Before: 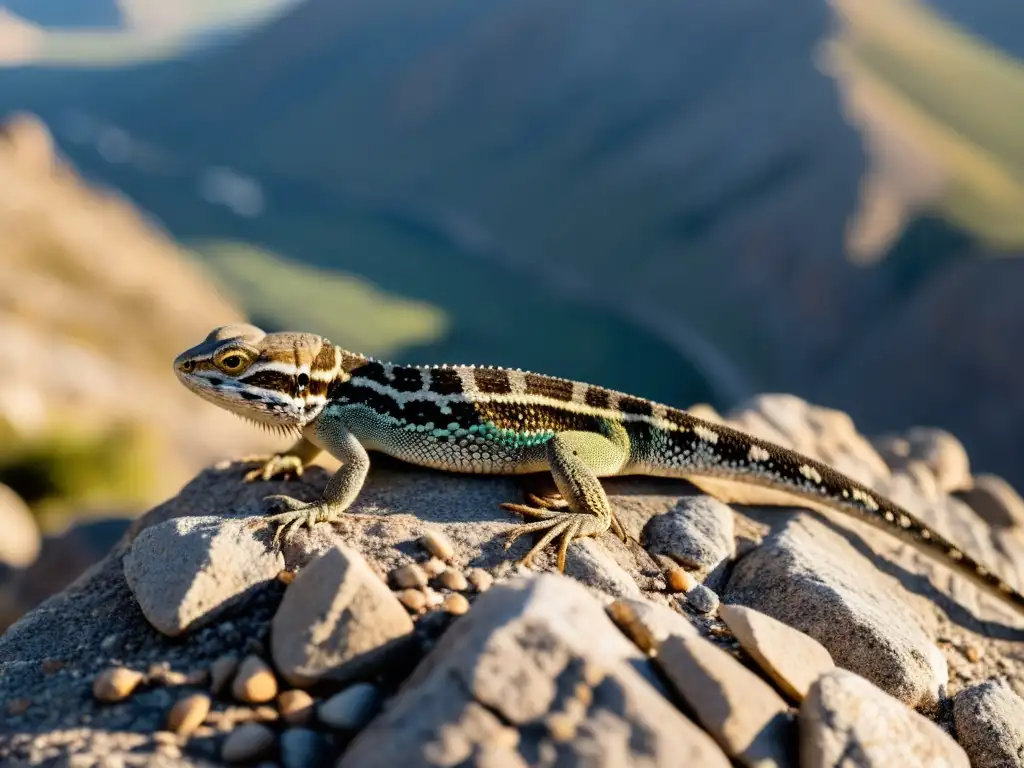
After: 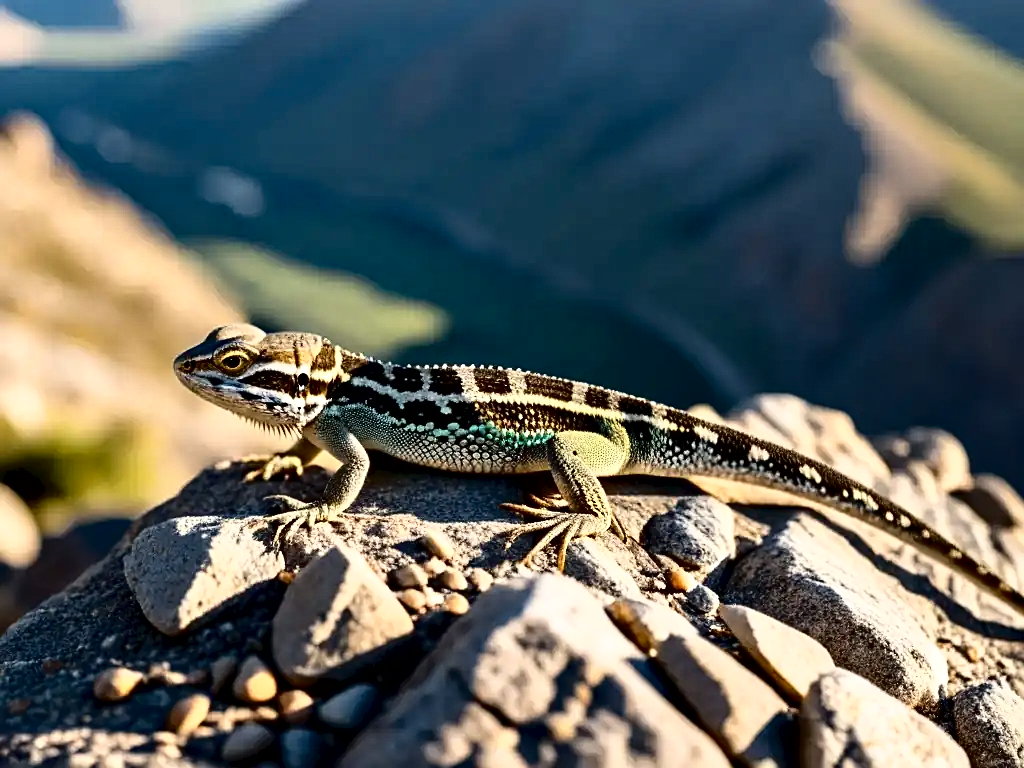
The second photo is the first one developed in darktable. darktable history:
tone curve: curves: ch0 [(0, 0) (0.003, 0.023) (0.011, 0.024) (0.025, 0.028) (0.044, 0.035) (0.069, 0.043) (0.1, 0.052) (0.136, 0.063) (0.177, 0.094) (0.224, 0.145) (0.277, 0.209) (0.335, 0.281) (0.399, 0.364) (0.468, 0.453) (0.543, 0.553) (0.623, 0.66) (0.709, 0.767) (0.801, 0.88) (0.898, 0.968) (1, 1)], color space Lab, independent channels, preserve colors none
sharpen: amount 0.498
haze removal: compatibility mode true, adaptive false
contrast equalizer: y [[0.526, 0.53, 0.532, 0.532, 0.53, 0.525], [0.5 ×6], [0.5 ×6], [0 ×6], [0 ×6]]
